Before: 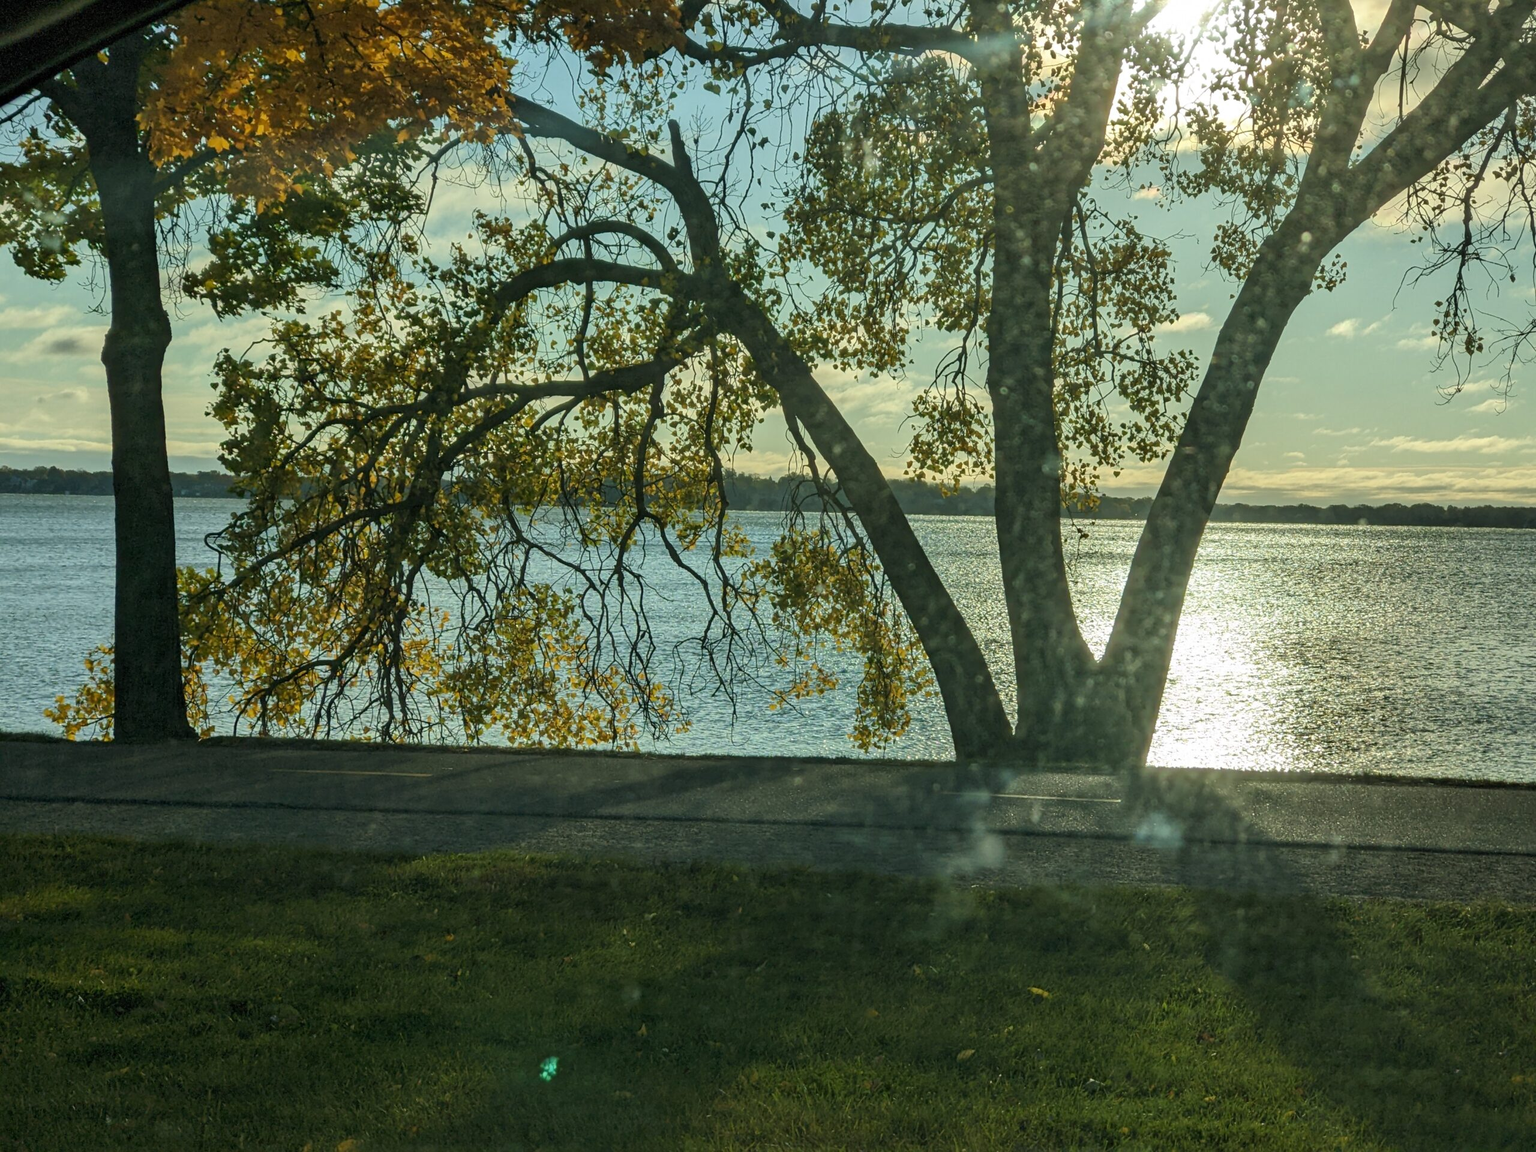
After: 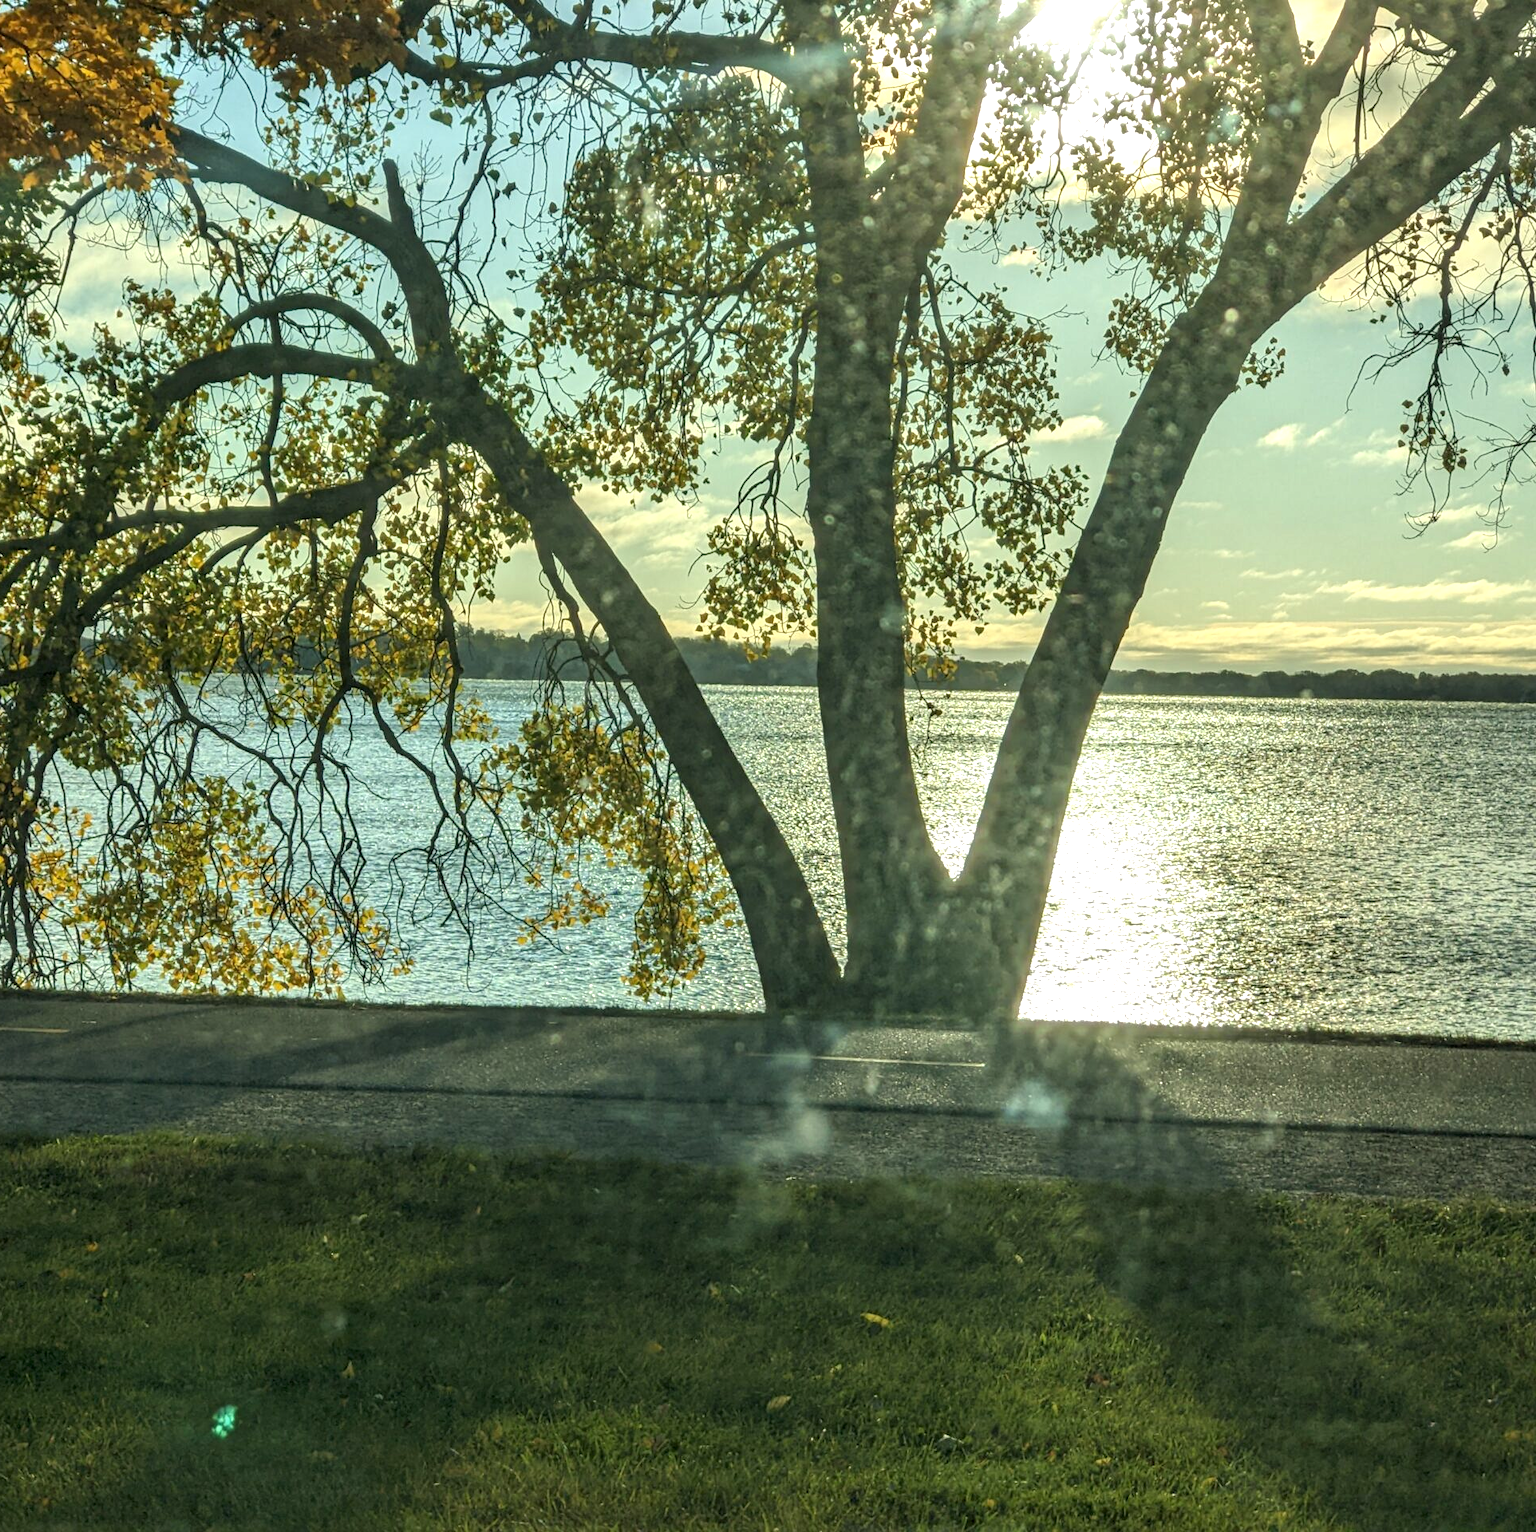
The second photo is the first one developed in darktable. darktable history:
crop and rotate: left 24.79%
exposure: exposure 0.515 EV, compensate exposure bias true, compensate highlight preservation false
color correction: highlights b* 2.99
local contrast: on, module defaults
